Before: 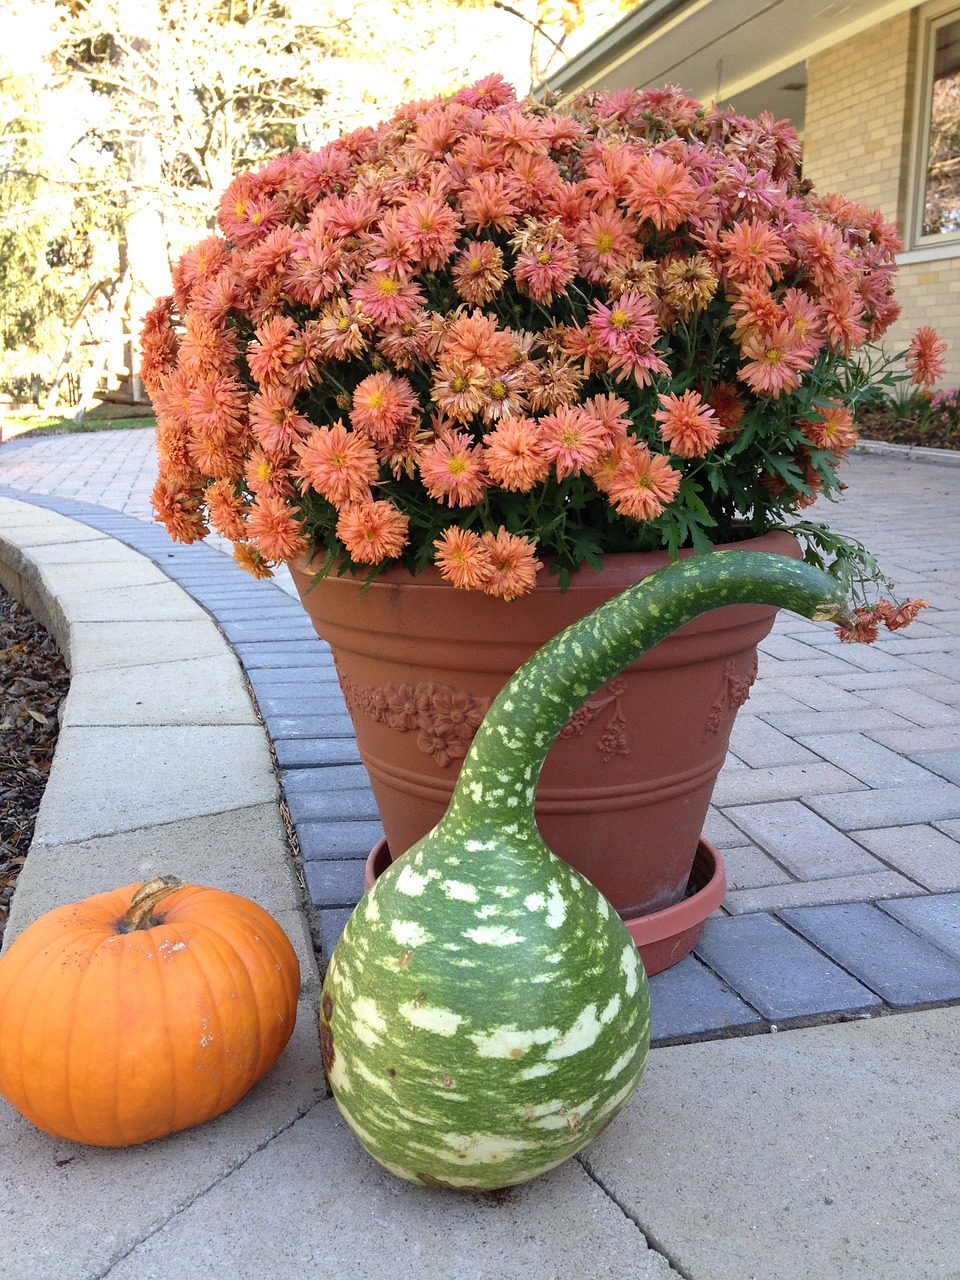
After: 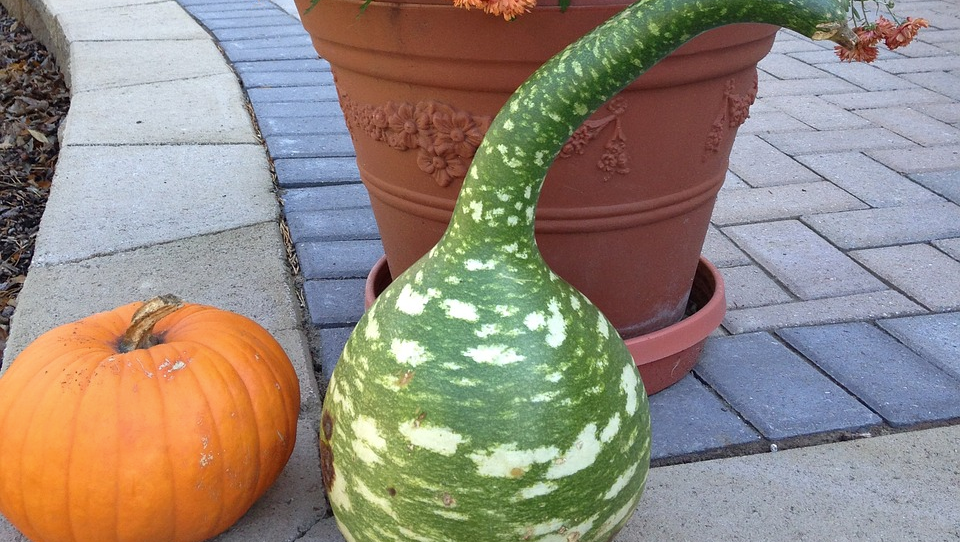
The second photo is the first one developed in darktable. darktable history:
shadows and highlights: soften with gaussian
crop: top 45.411%, bottom 12.224%
